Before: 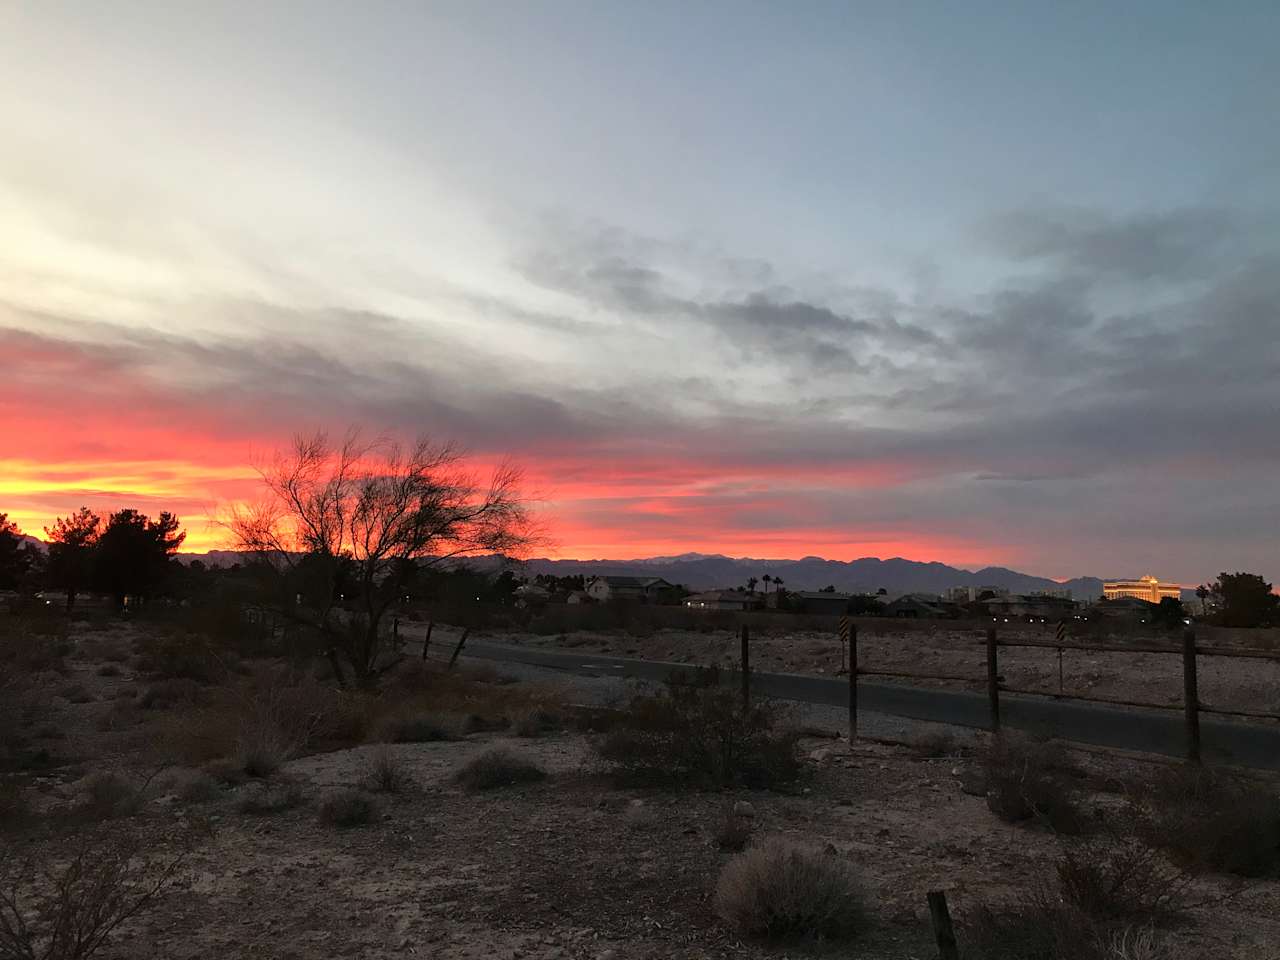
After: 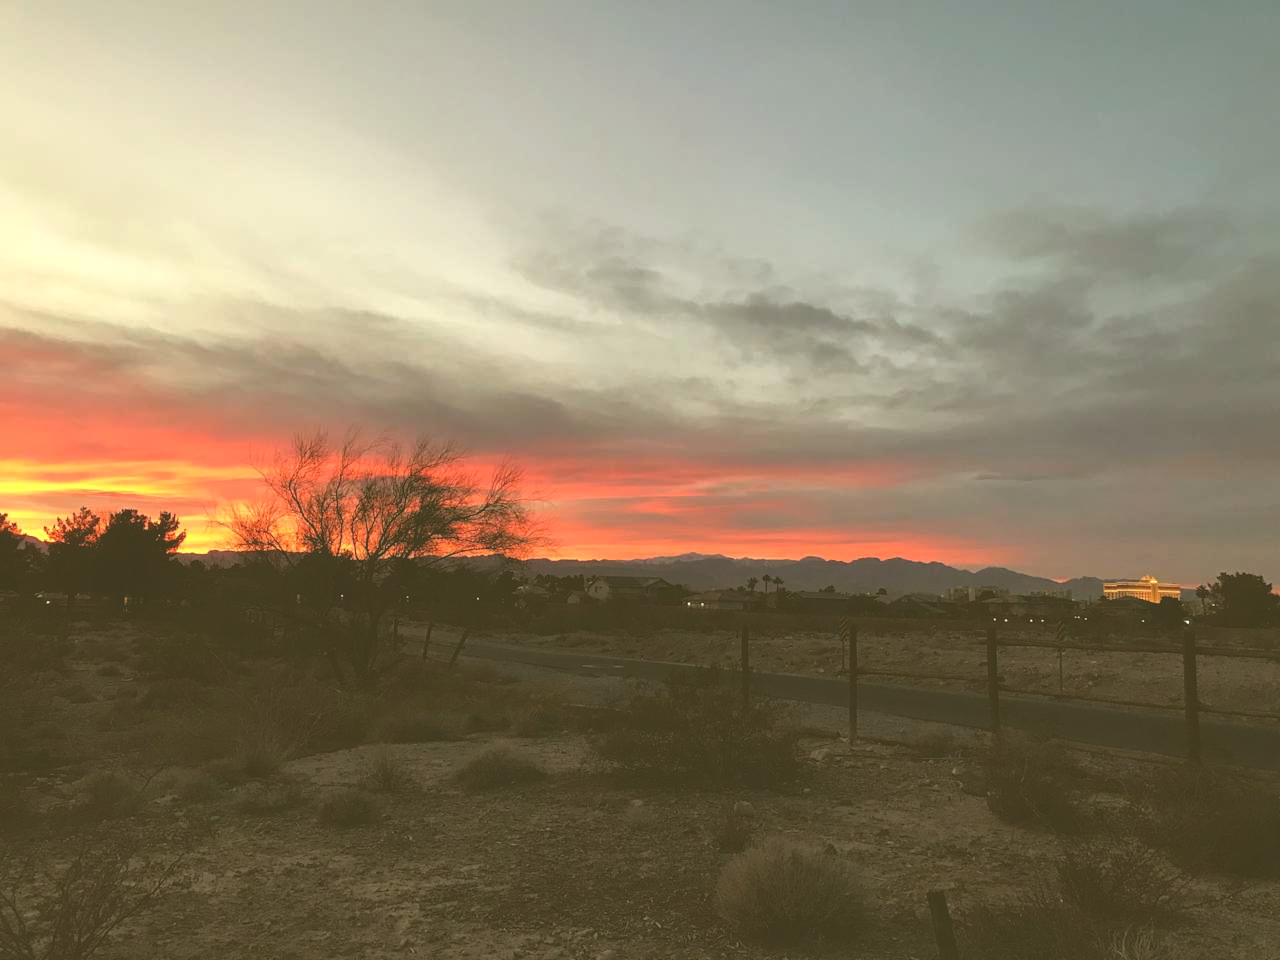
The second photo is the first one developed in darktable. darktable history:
color correction: highlights a* -1.21, highlights b* 10.62, shadows a* 0.821, shadows b* 18.59
exposure: black level correction -0.039, exposure 0.065 EV, compensate exposure bias true, compensate highlight preservation false
